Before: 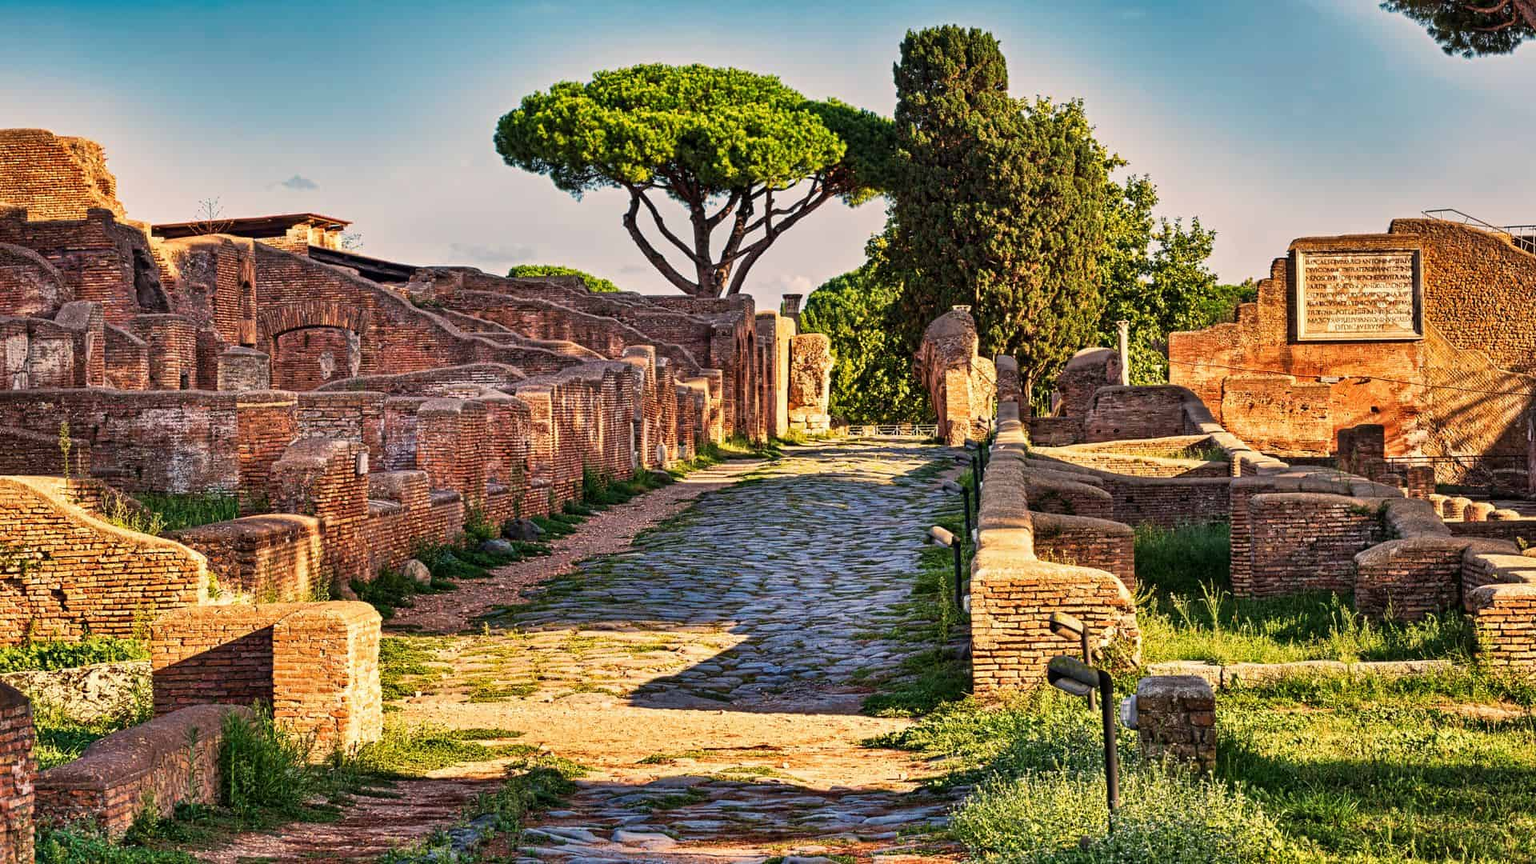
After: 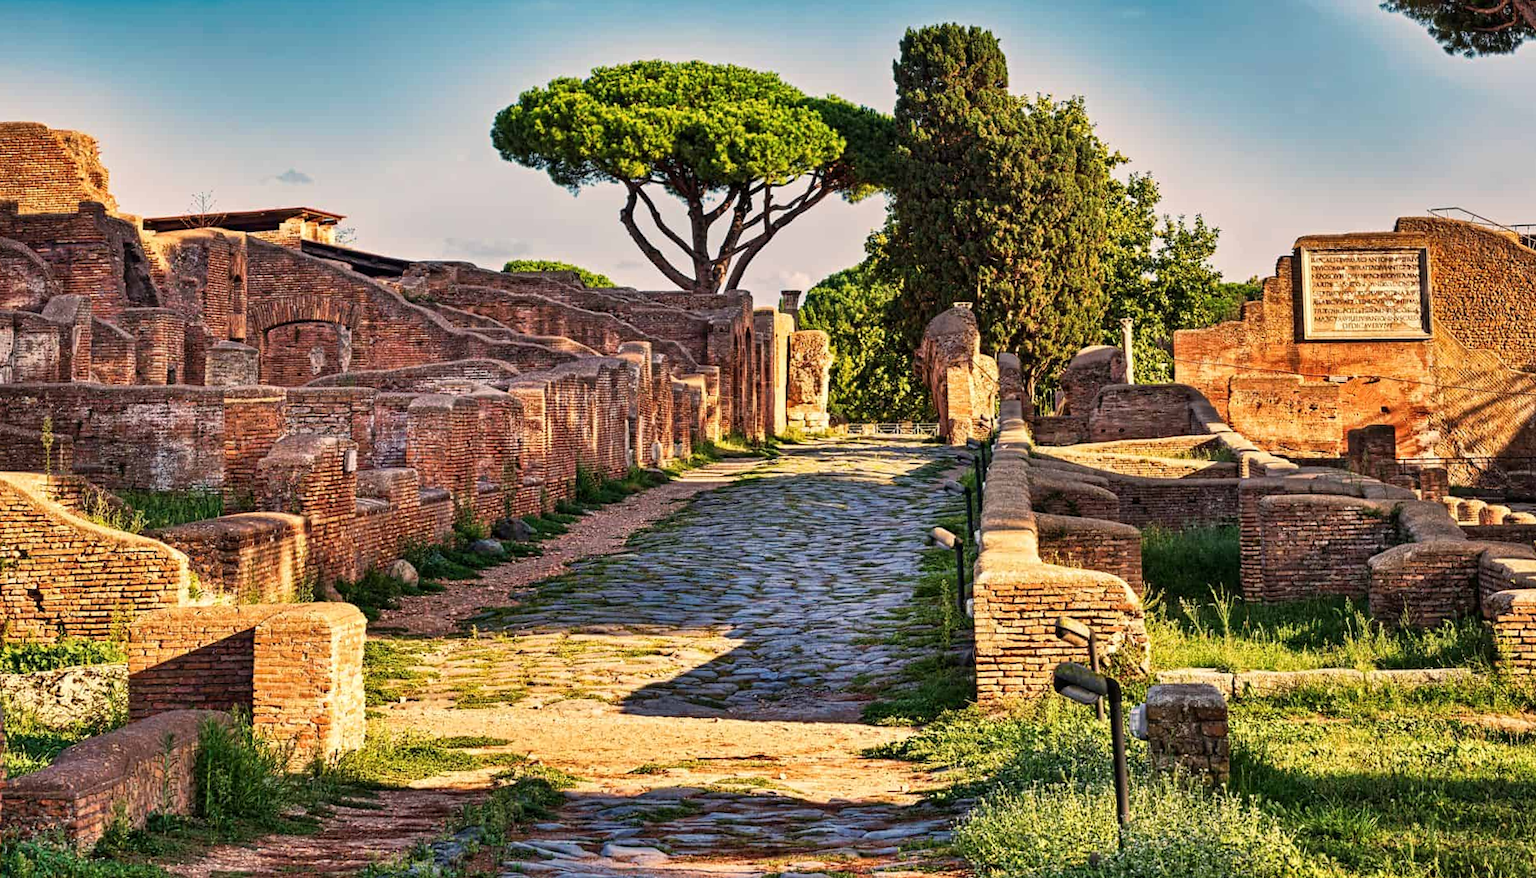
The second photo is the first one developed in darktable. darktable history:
rotate and perspective: rotation 0.226°, lens shift (vertical) -0.042, crop left 0.023, crop right 0.982, crop top 0.006, crop bottom 0.994
shadows and highlights: shadows -10, white point adjustment 1.5, highlights 10
